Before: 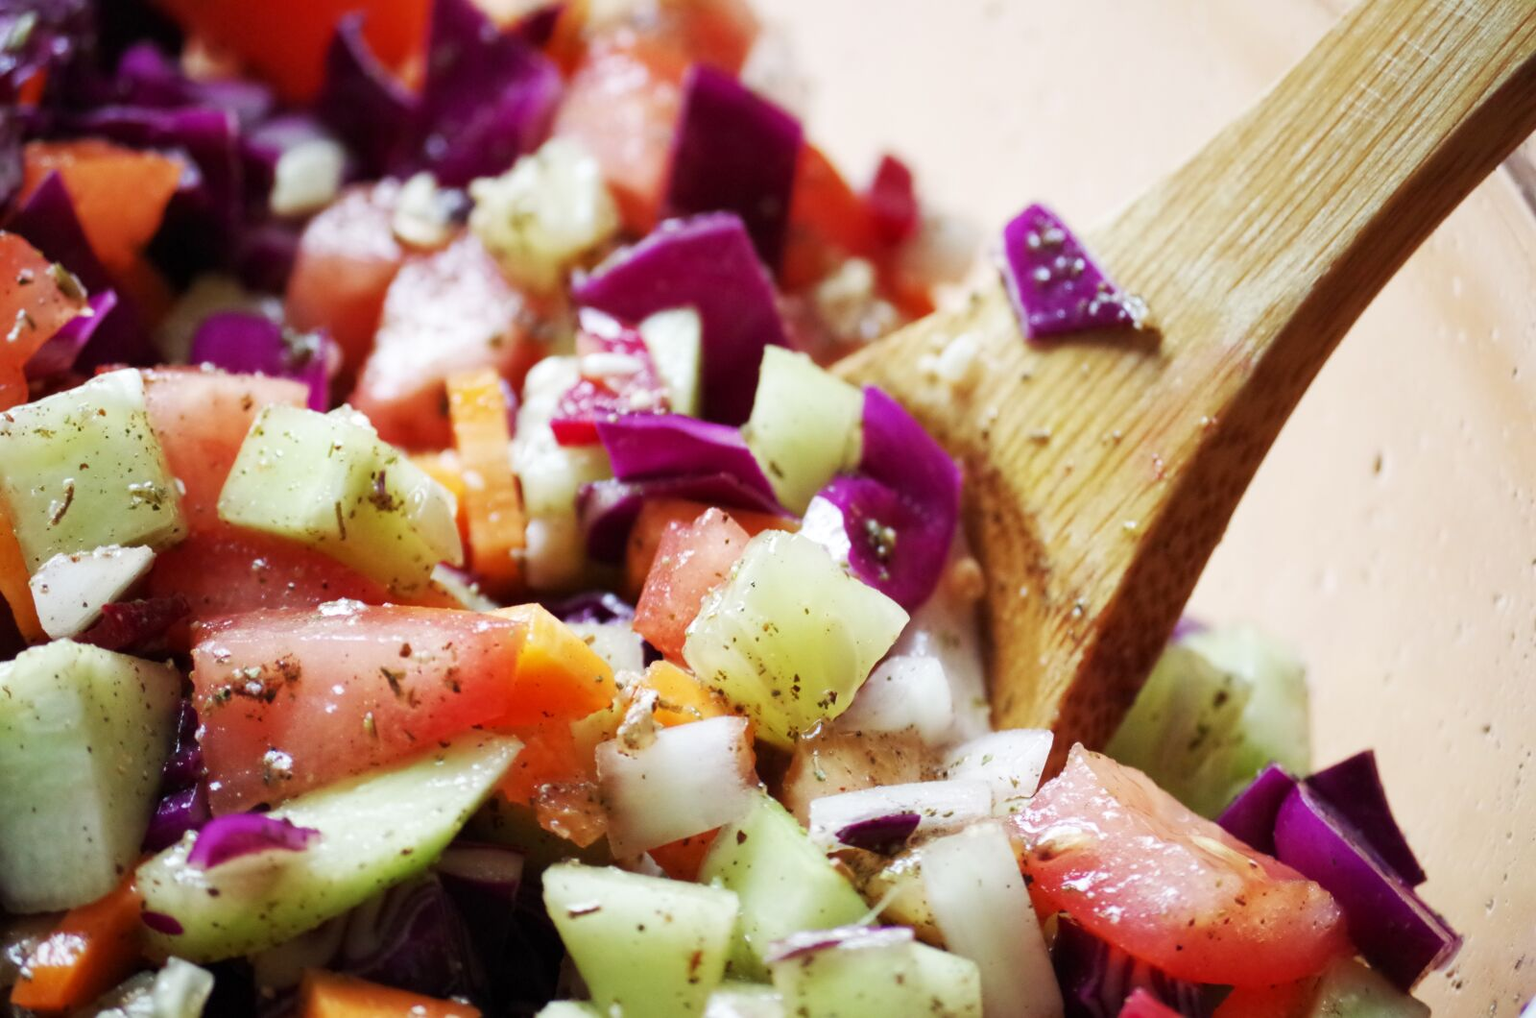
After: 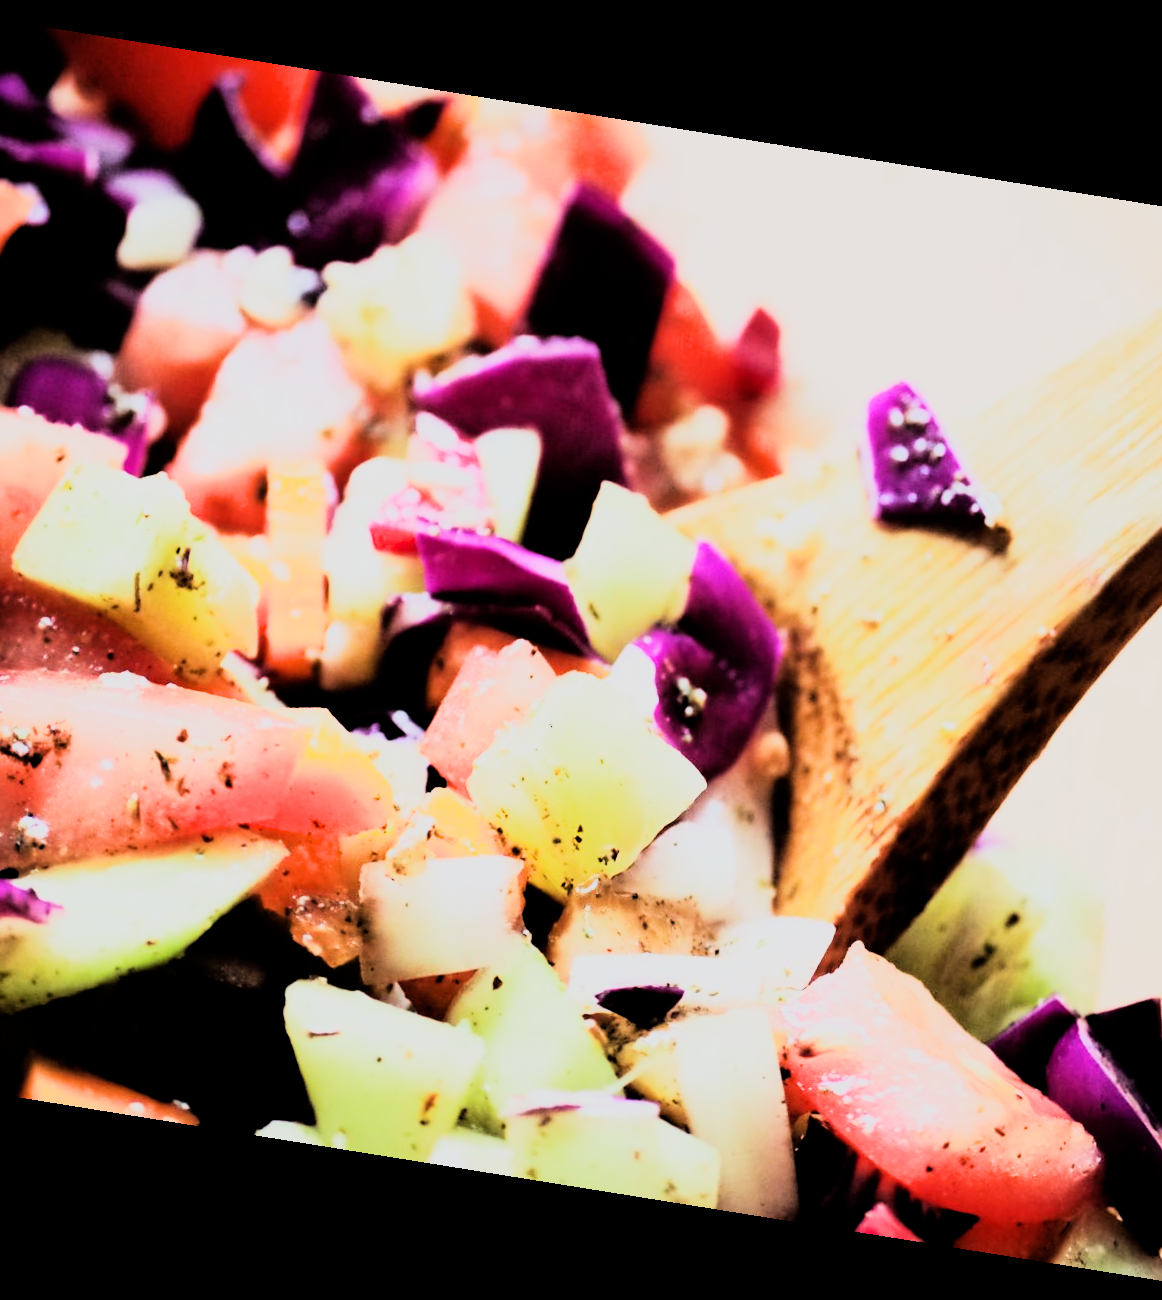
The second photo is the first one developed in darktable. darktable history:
rgb curve: curves: ch0 [(0, 0) (0.21, 0.15) (0.24, 0.21) (0.5, 0.75) (0.75, 0.96) (0.89, 0.99) (1, 1)]; ch1 [(0, 0.02) (0.21, 0.13) (0.25, 0.2) (0.5, 0.67) (0.75, 0.9) (0.89, 0.97) (1, 1)]; ch2 [(0, 0.02) (0.21, 0.13) (0.25, 0.2) (0.5, 0.67) (0.75, 0.9) (0.89, 0.97) (1, 1)], compensate middle gray true
rotate and perspective: rotation 9.12°, automatic cropping off
filmic rgb: black relative exposure -5 EV, hardness 2.88, contrast 1.3, highlights saturation mix -30%
crop: left 16.899%, right 16.556%
